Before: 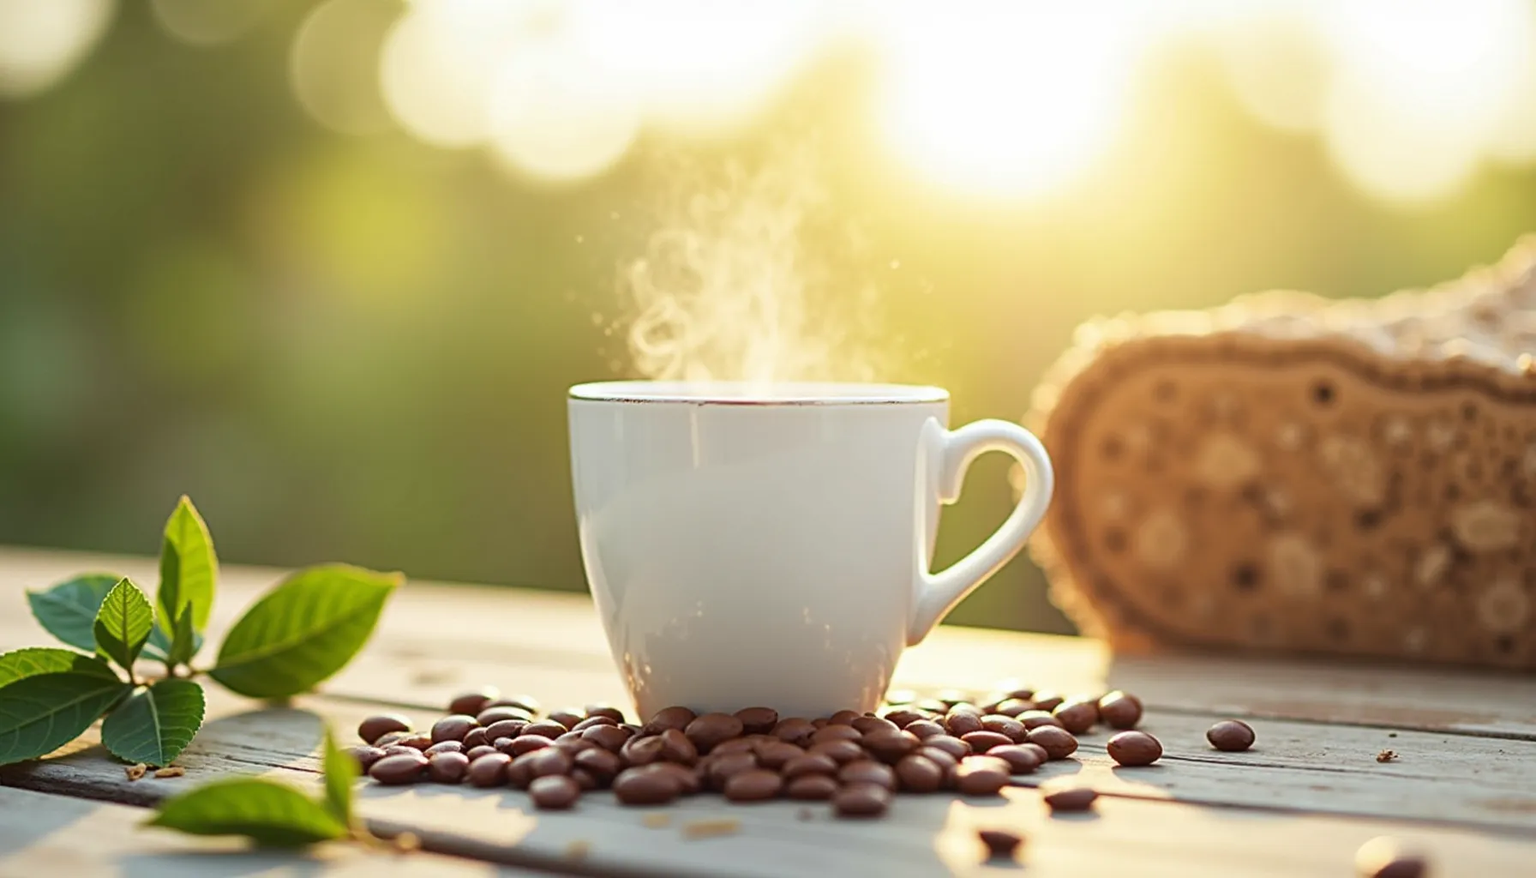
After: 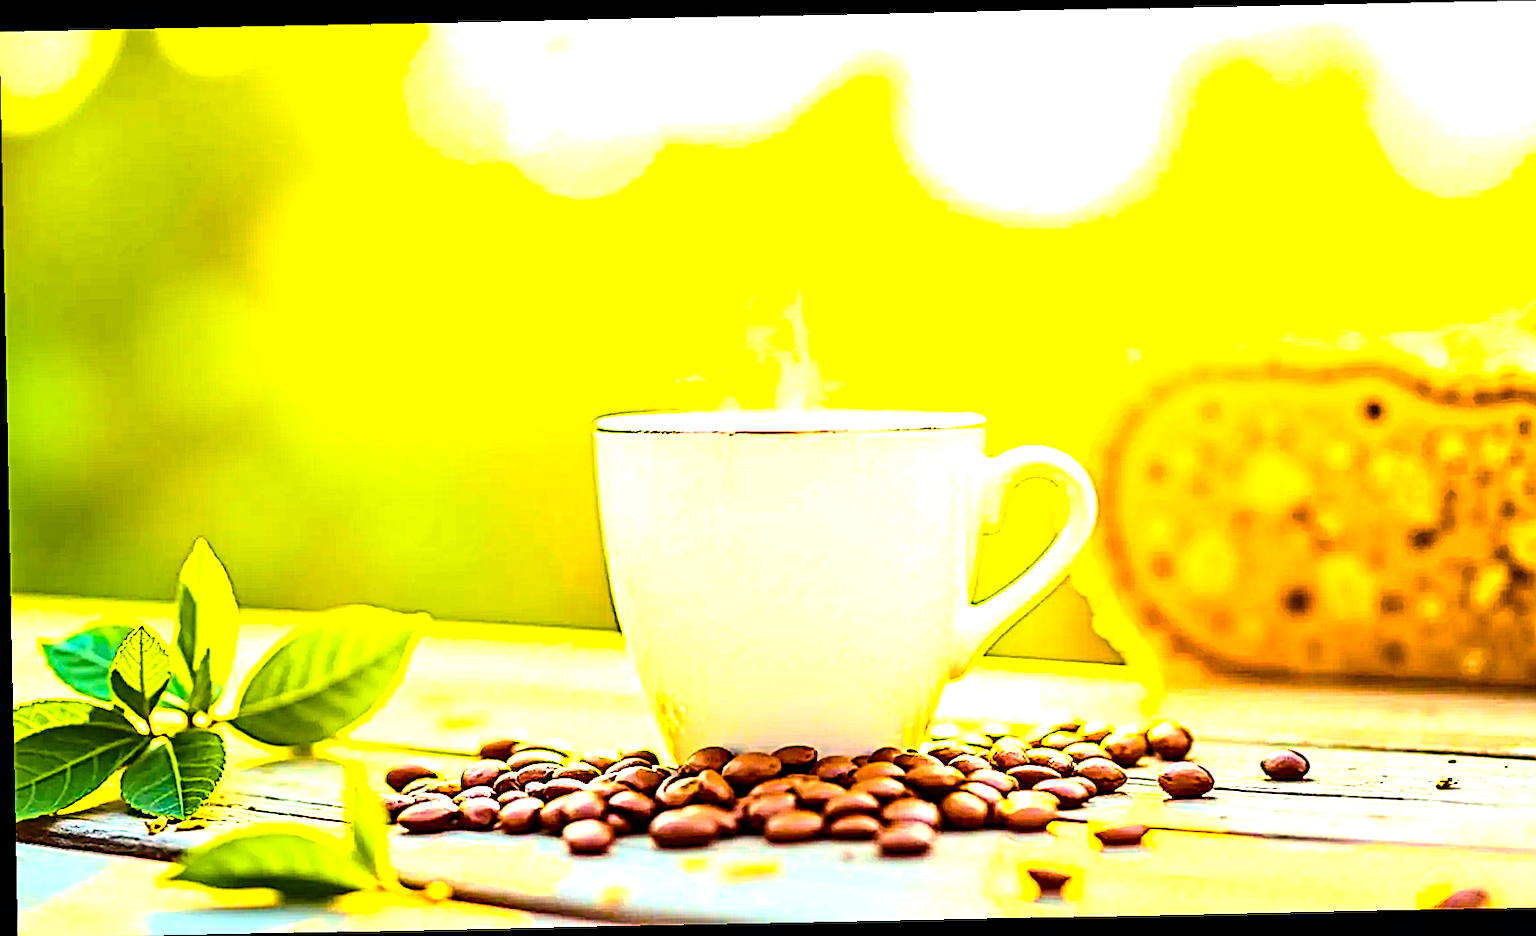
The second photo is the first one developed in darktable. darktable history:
tone curve: curves: ch0 [(0, 0) (0.042, 0.023) (0.157, 0.114) (0.302, 0.308) (0.44, 0.507) (0.607, 0.705) (0.824, 0.882) (1, 0.965)]; ch1 [(0, 0) (0.339, 0.334) (0.445, 0.419) (0.476, 0.454) (0.503, 0.501) (0.517, 0.513) (0.551, 0.567) (0.622, 0.662) (0.706, 0.741) (1, 1)]; ch2 [(0, 0) (0.327, 0.318) (0.417, 0.426) (0.46, 0.453) (0.502, 0.5) (0.514, 0.524) (0.547, 0.572) (0.615, 0.656) (0.717, 0.778) (1, 1)], color space Lab, independent channels, preserve colors none
color zones: curves: ch0 [(0, 0.558) (0.143, 0.559) (0.286, 0.529) (0.429, 0.505) (0.571, 0.5) (0.714, 0.5) (0.857, 0.5) (1, 0.558)]; ch1 [(0, 0.469) (0.01, 0.469) (0.12, 0.446) (0.248, 0.469) (0.5, 0.5) (0.748, 0.5) (0.99, 0.469) (1, 0.469)]
color balance rgb: linear chroma grading › global chroma 20%, perceptual saturation grading › global saturation 65%, perceptual saturation grading › highlights 50%, perceptual saturation grading › shadows 30%, perceptual brilliance grading › global brilliance 12%, perceptual brilliance grading › highlights 15%, global vibrance 20%
crop: right 4.126%, bottom 0.031%
exposure: black level correction 0, exposure 1 EV, compensate exposure bias true, compensate highlight preservation false
rotate and perspective: rotation -1.17°, automatic cropping off
contrast equalizer: octaves 7, y [[0.5, 0.542, 0.583, 0.625, 0.667, 0.708], [0.5 ×6], [0.5 ×6], [0 ×6], [0 ×6]]
sharpen: on, module defaults
